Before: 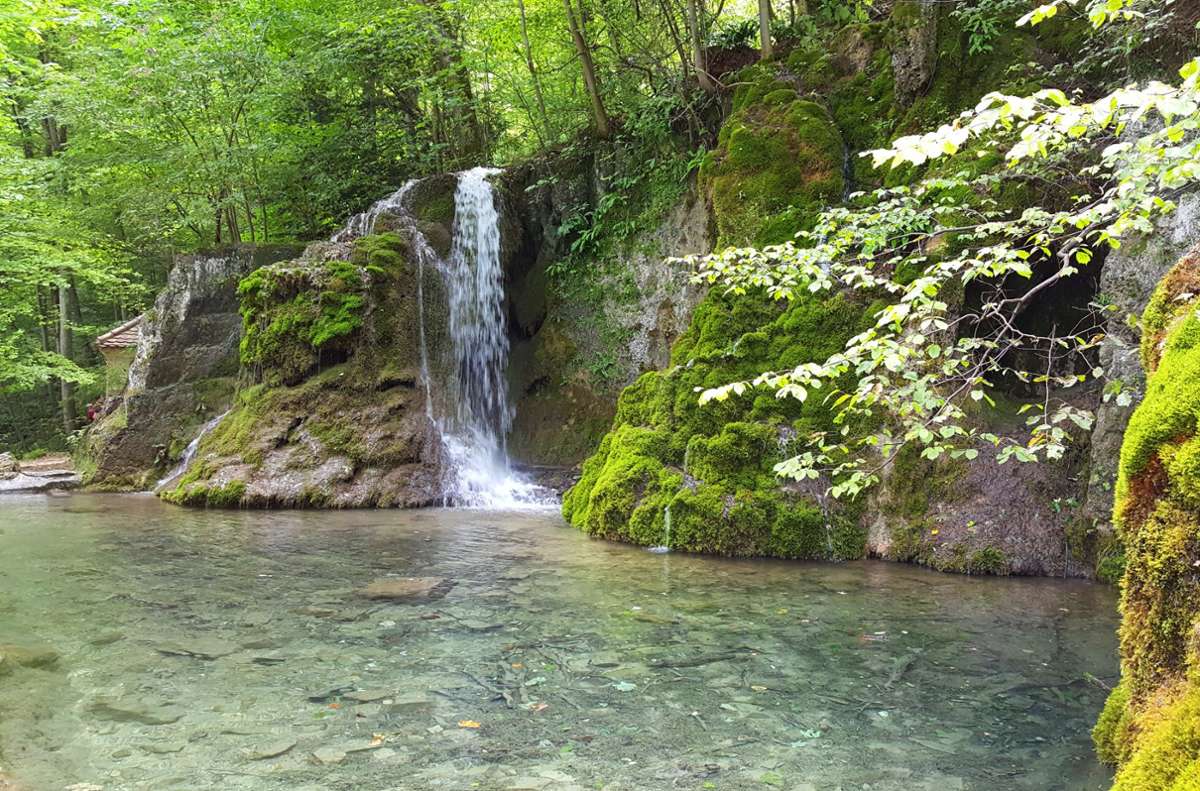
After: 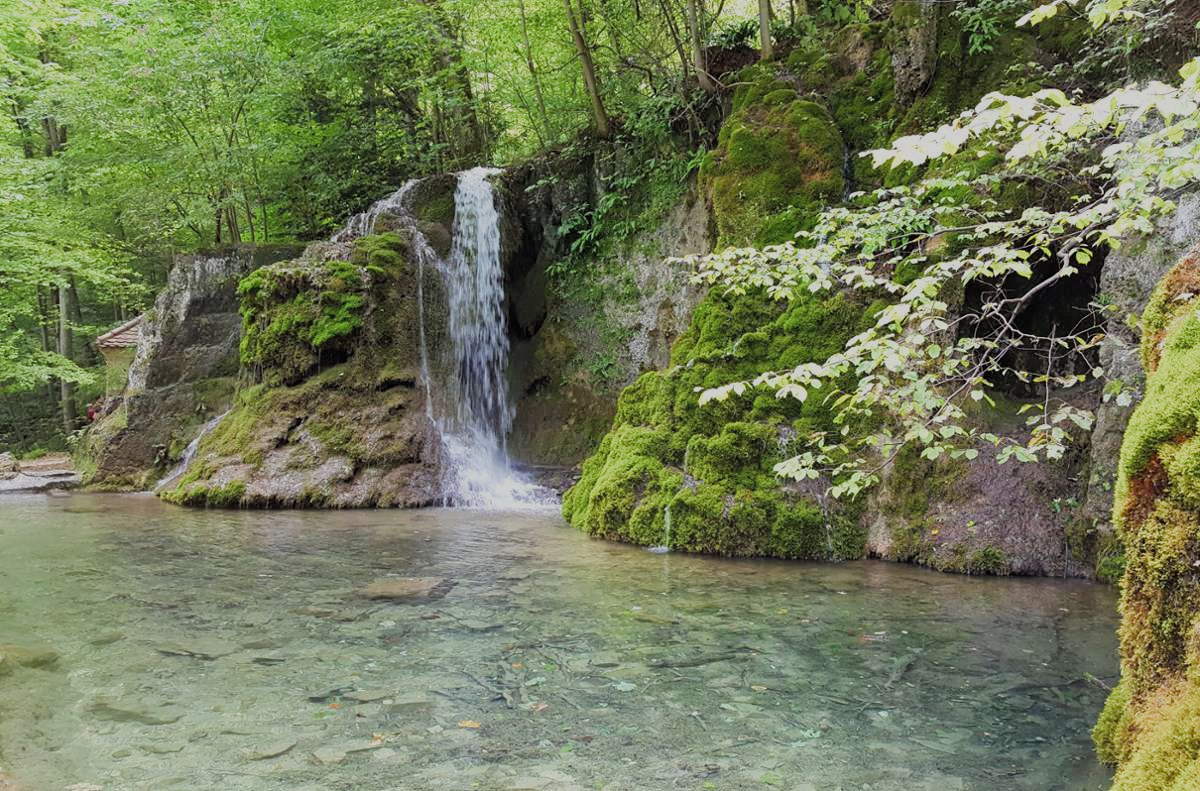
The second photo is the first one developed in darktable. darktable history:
filmic rgb: black relative exposure -7.99 EV, white relative exposure 4.05 EV, hardness 4.13, contrast 0.919, add noise in highlights 0, color science v3 (2019), use custom middle-gray values true, contrast in highlights soft
